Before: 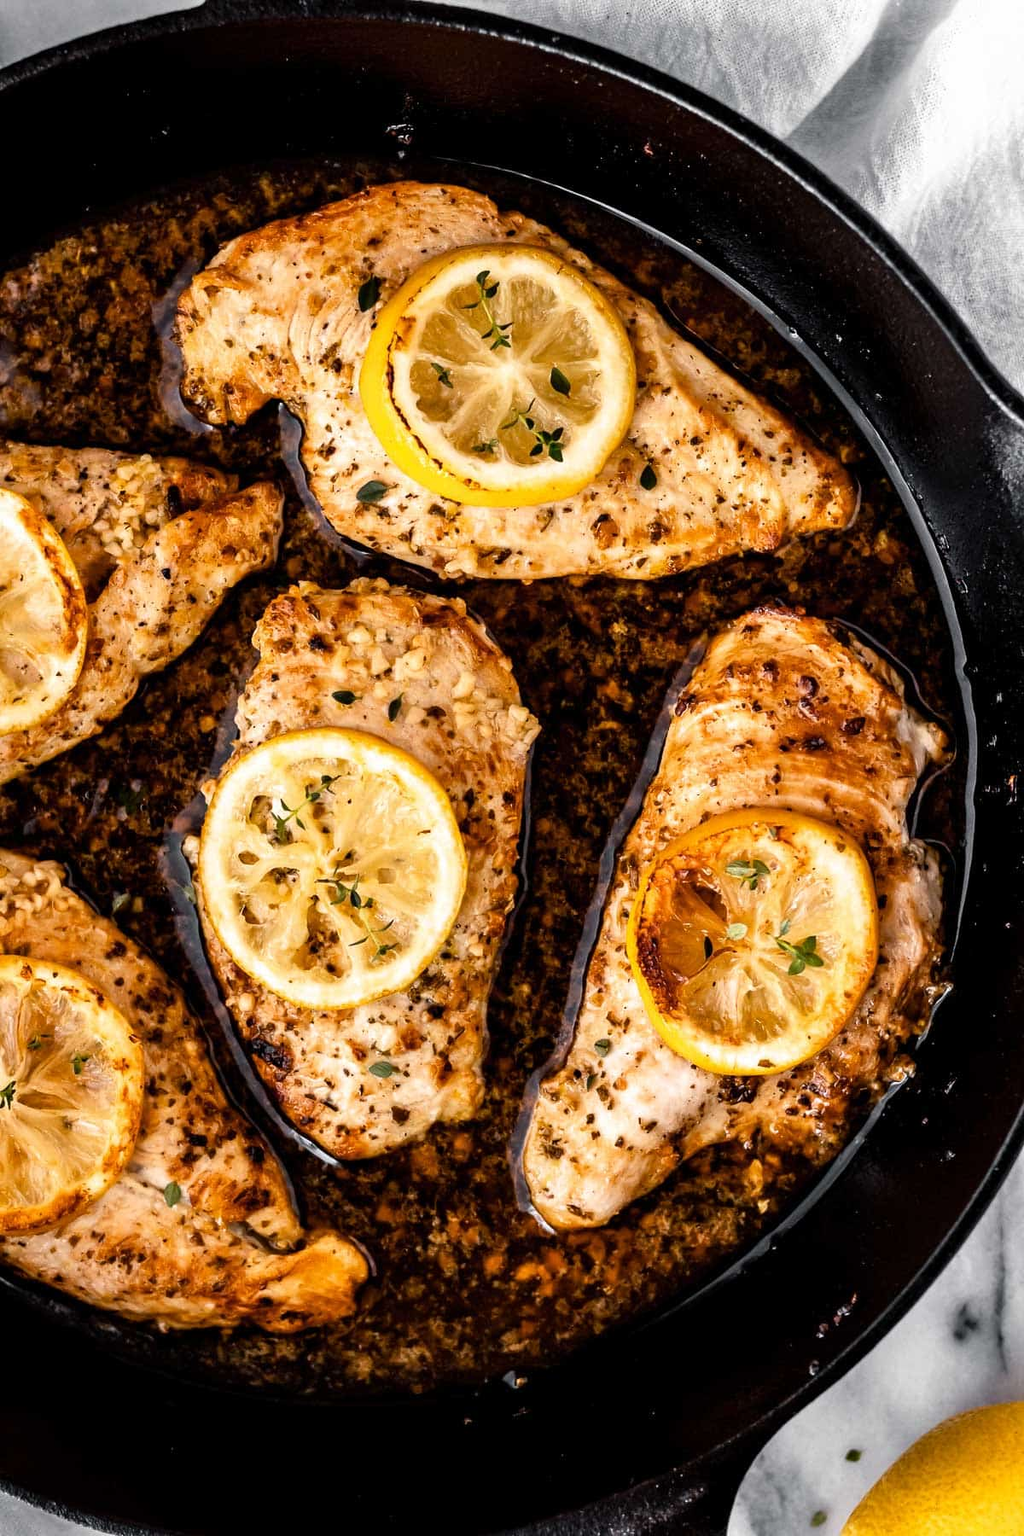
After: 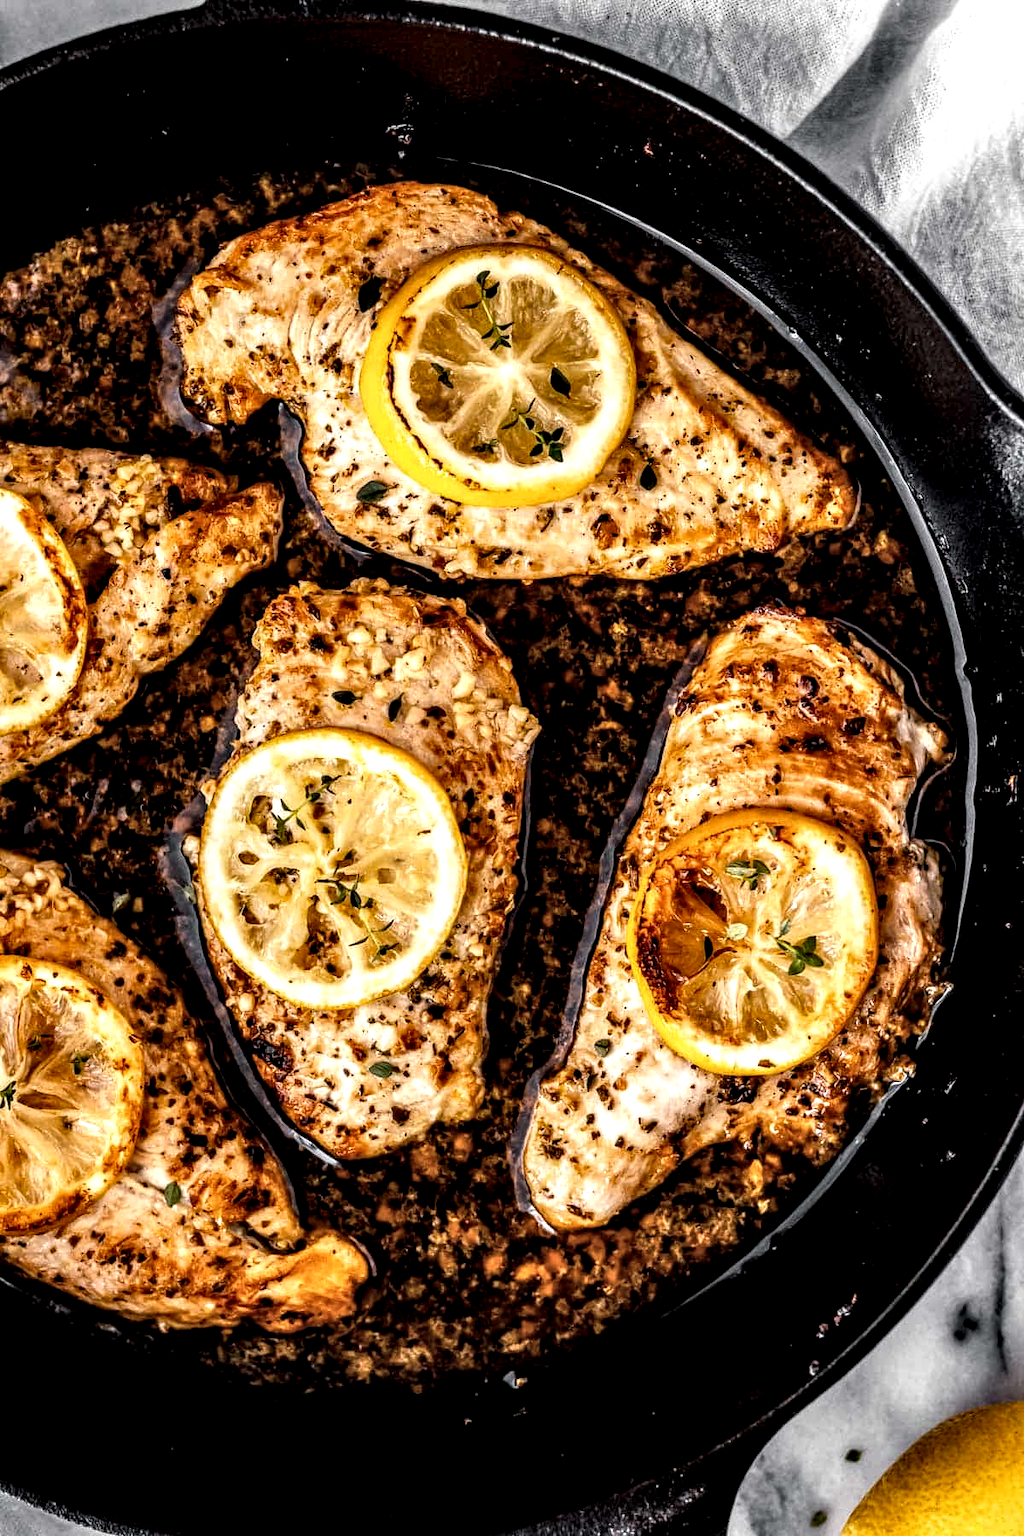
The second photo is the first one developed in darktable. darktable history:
local contrast: highlights 22%, detail 196%
